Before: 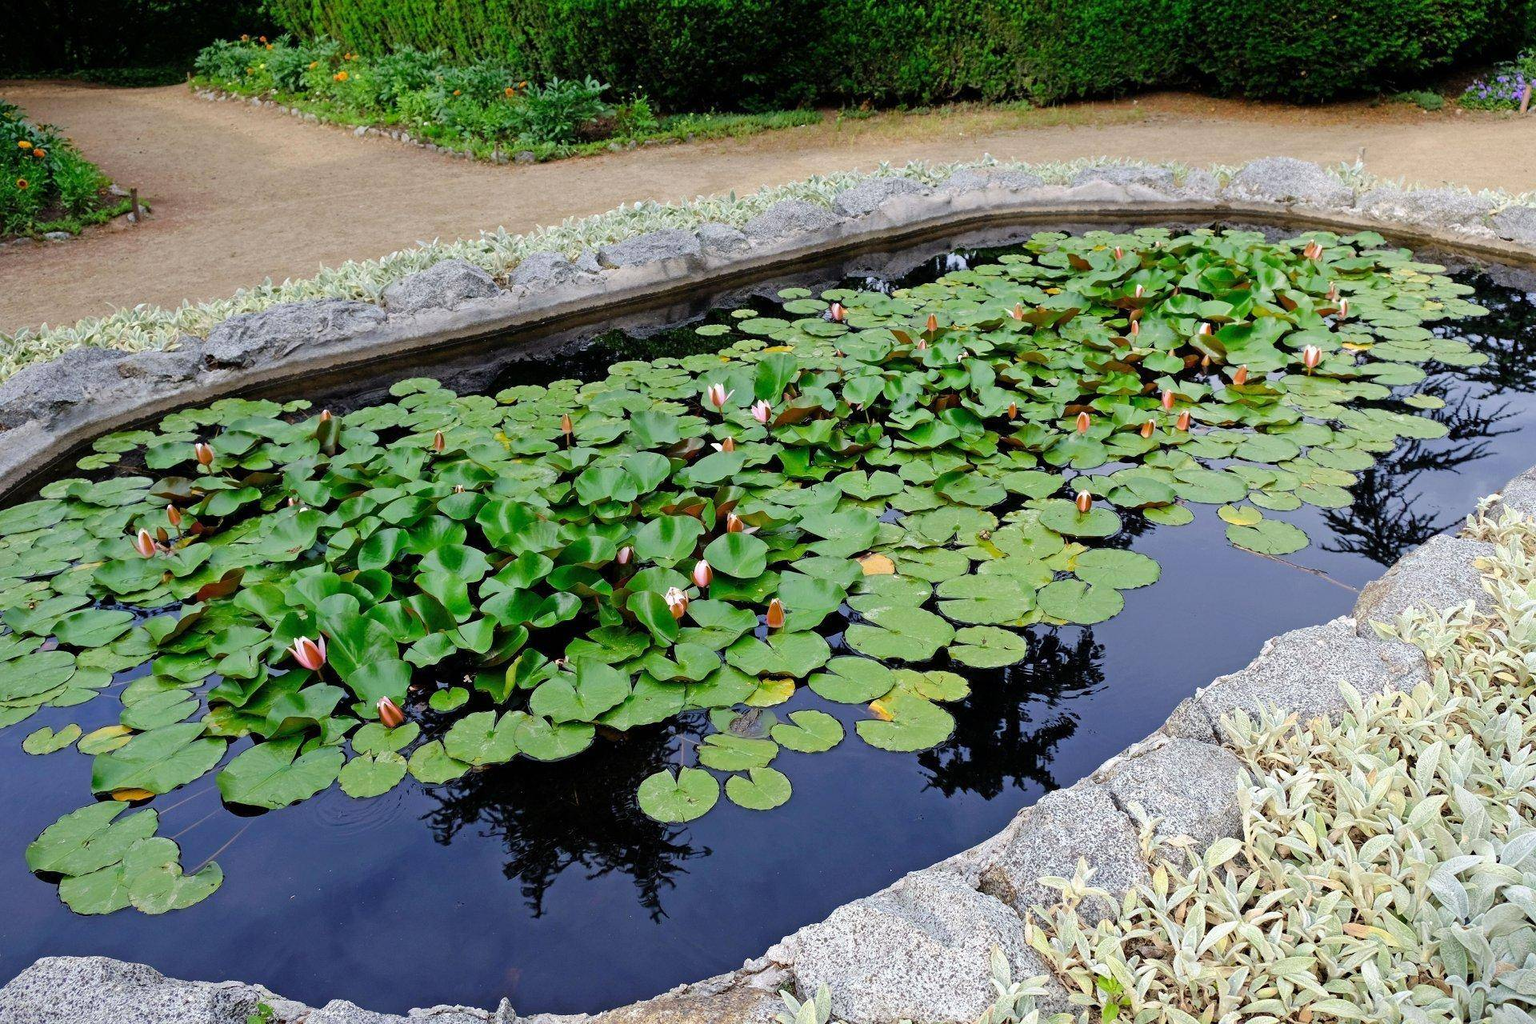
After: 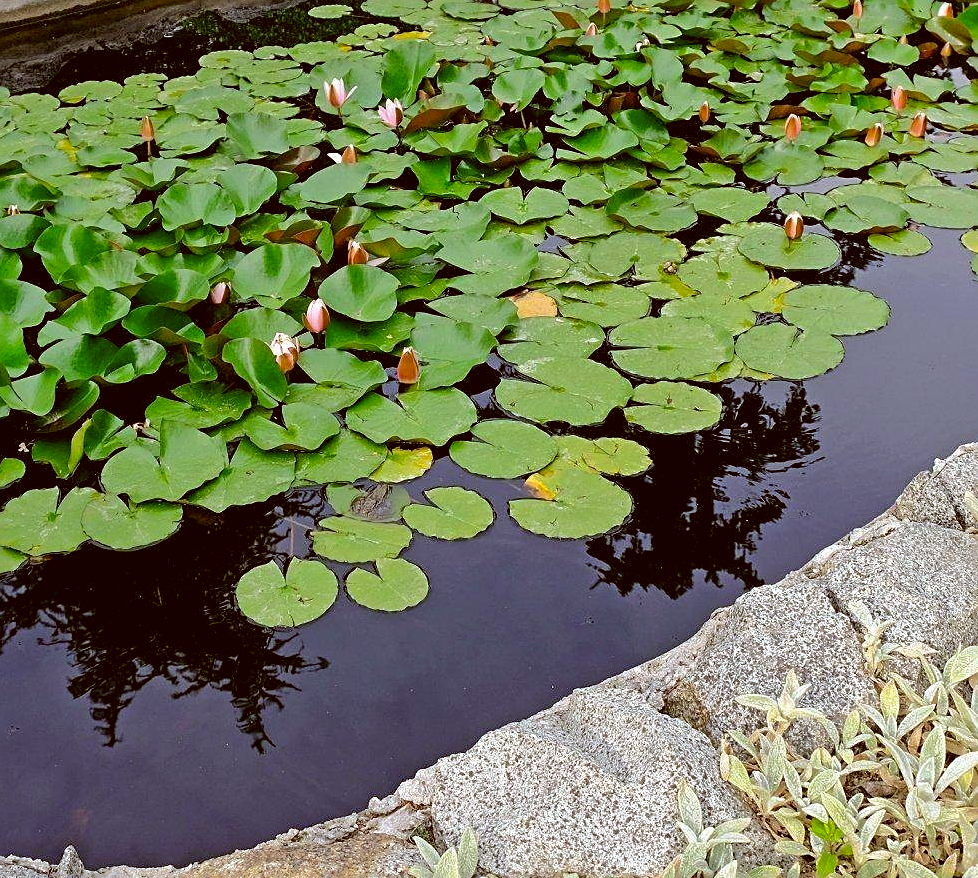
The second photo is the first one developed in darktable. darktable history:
exposure: black level correction 0.001, compensate highlight preservation false
color correction: highlights a* -0.433, highlights b* 0.156, shadows a* 4.41, shadows b* 20.65
shadows and highlights: shadows 40.11, highlights -59.79
crop and rotate: left 29.241%, top 31.359%, right 19.82%
sharpen: on, module defaults
contrast brightness saturation: contrast 0.154, brightness 0.042
